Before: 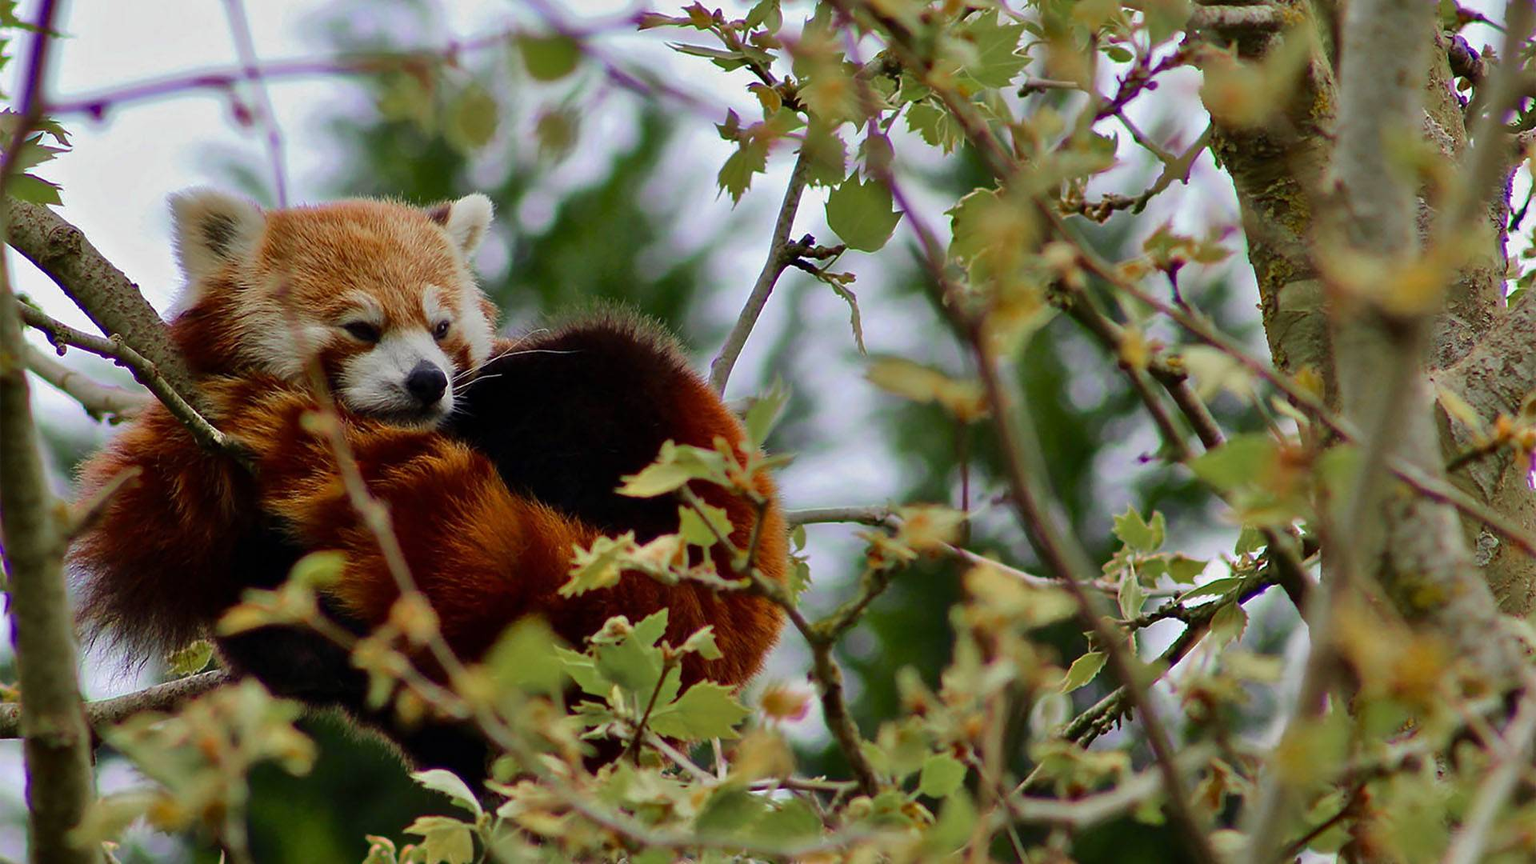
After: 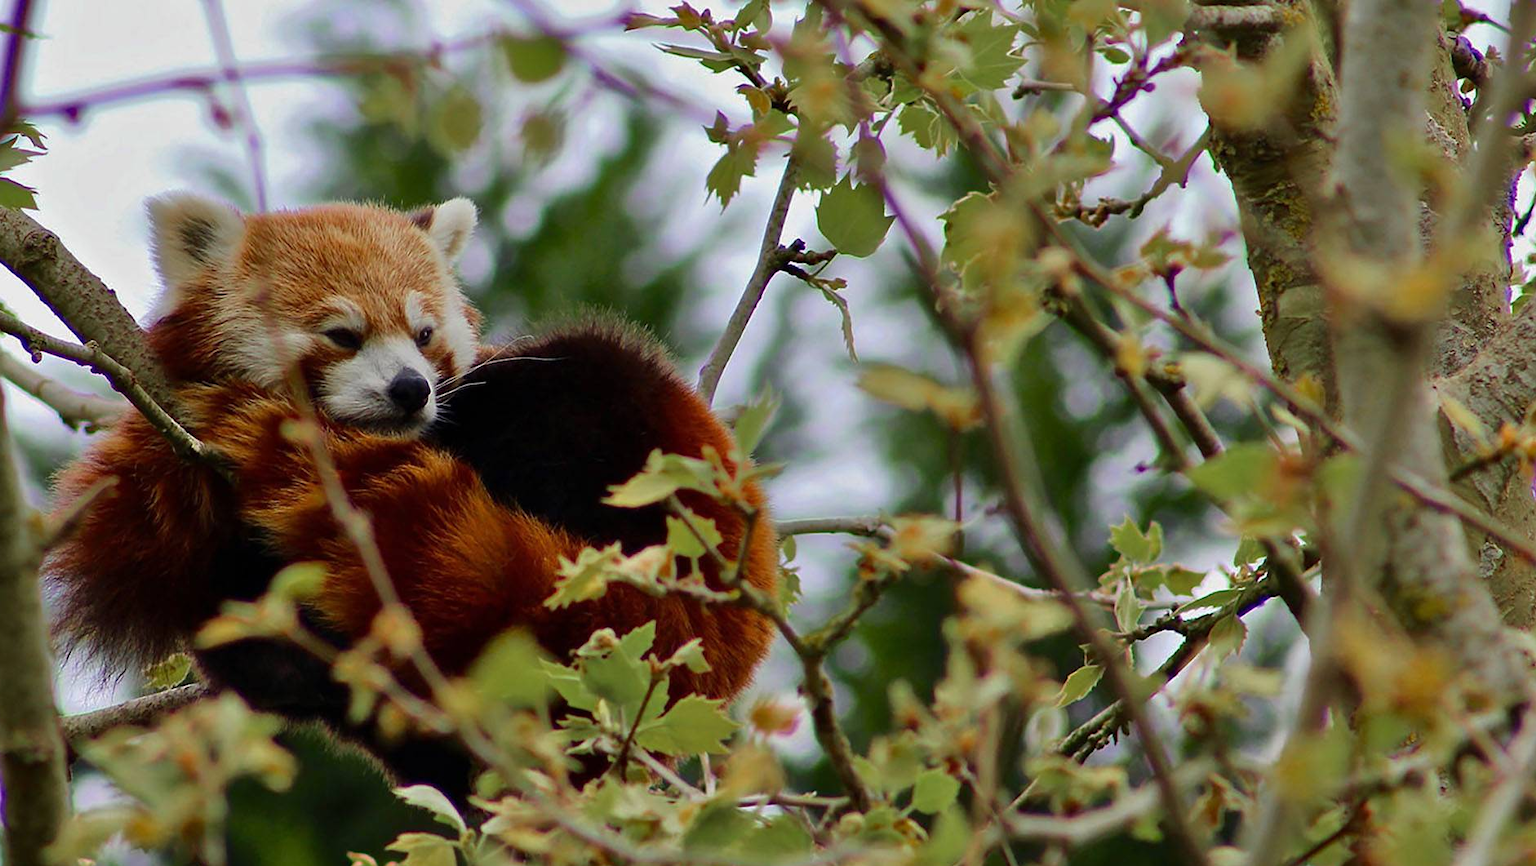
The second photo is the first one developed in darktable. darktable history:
crop: left 1.709%, right 0.269%, bottom 1.61%
